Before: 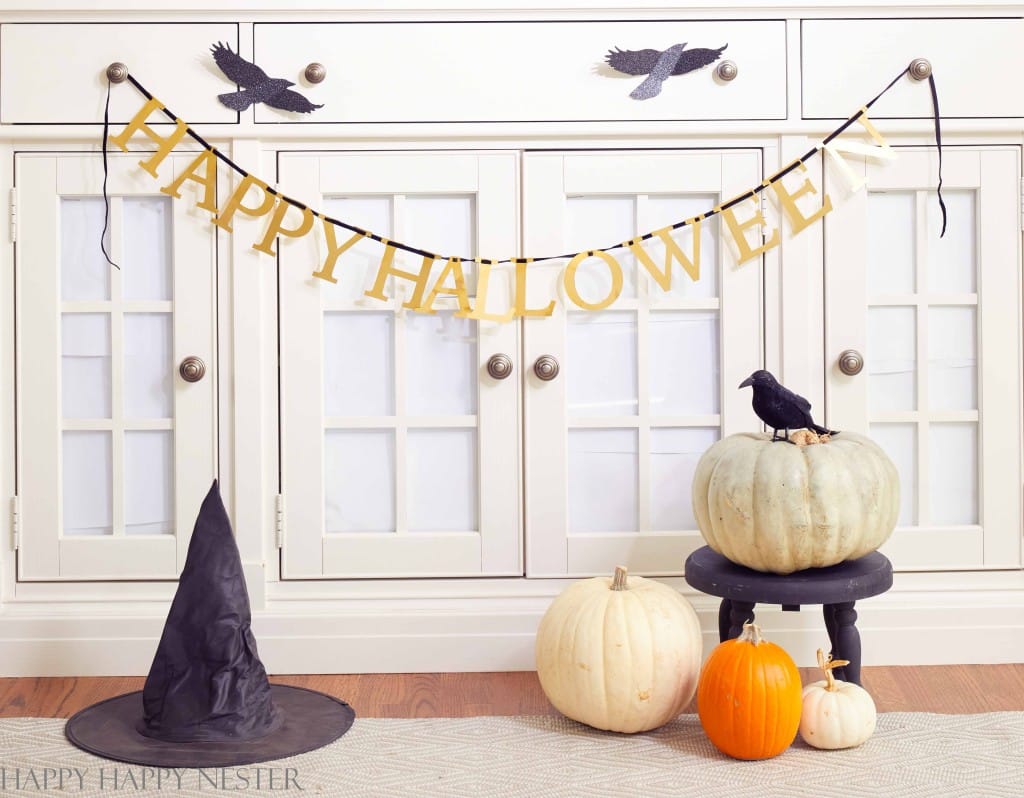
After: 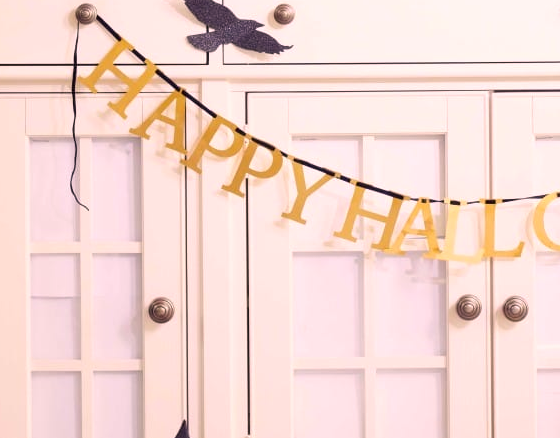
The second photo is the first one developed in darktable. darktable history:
crop and rotate: left 3.047%, top 7.509%, right 42.236%, bottom 37.598%
color correction: highlights a* 12.23, highlights b* 5.41
